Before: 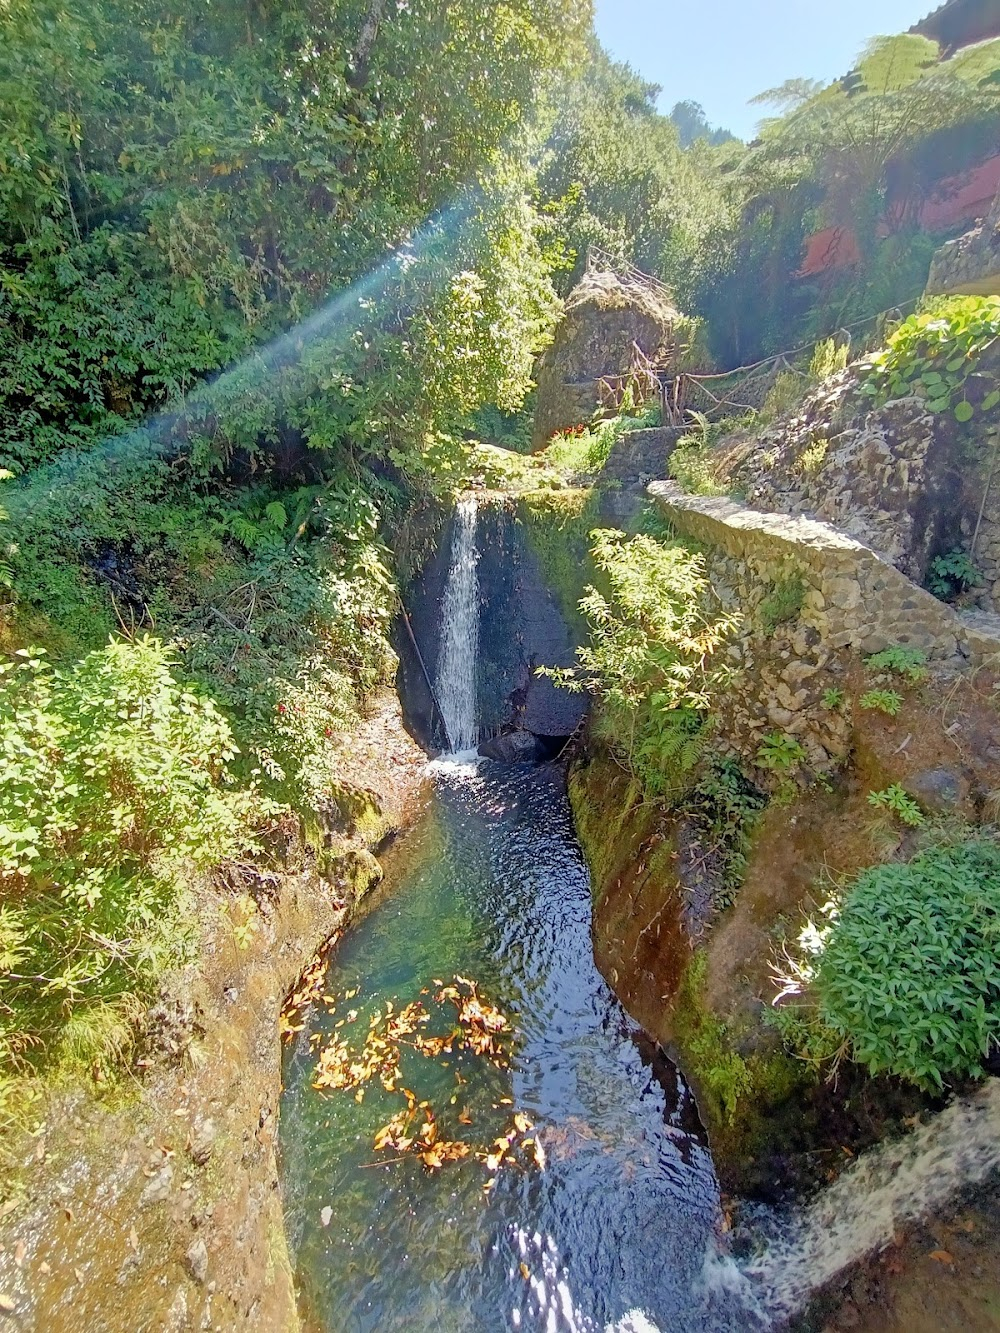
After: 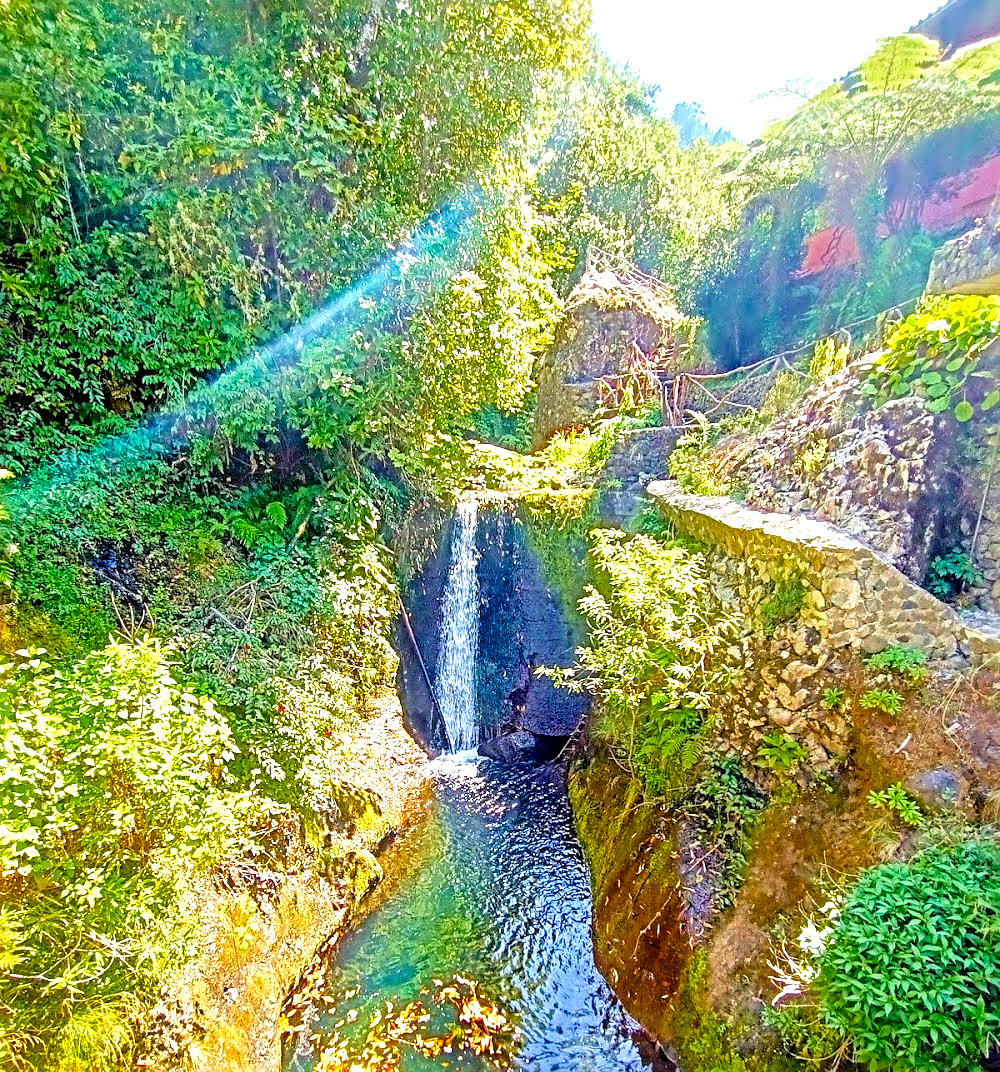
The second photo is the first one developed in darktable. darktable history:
local contrast: on, module defaults
exposure: black level correction 0, exposure 1.1 EV, compensate highlight preservation false
crop: bottom 19.547%
velvia: on, module defaults
color balance rgb: linear chroma grading › global chroma 9.97%, perceptual saturation grading › global saturation 25.227%, saturation formula JzAzBz (2021)
contrast brightness saturation: contrast 0.041, saturation 0.07
sharpen: radius 3.974
